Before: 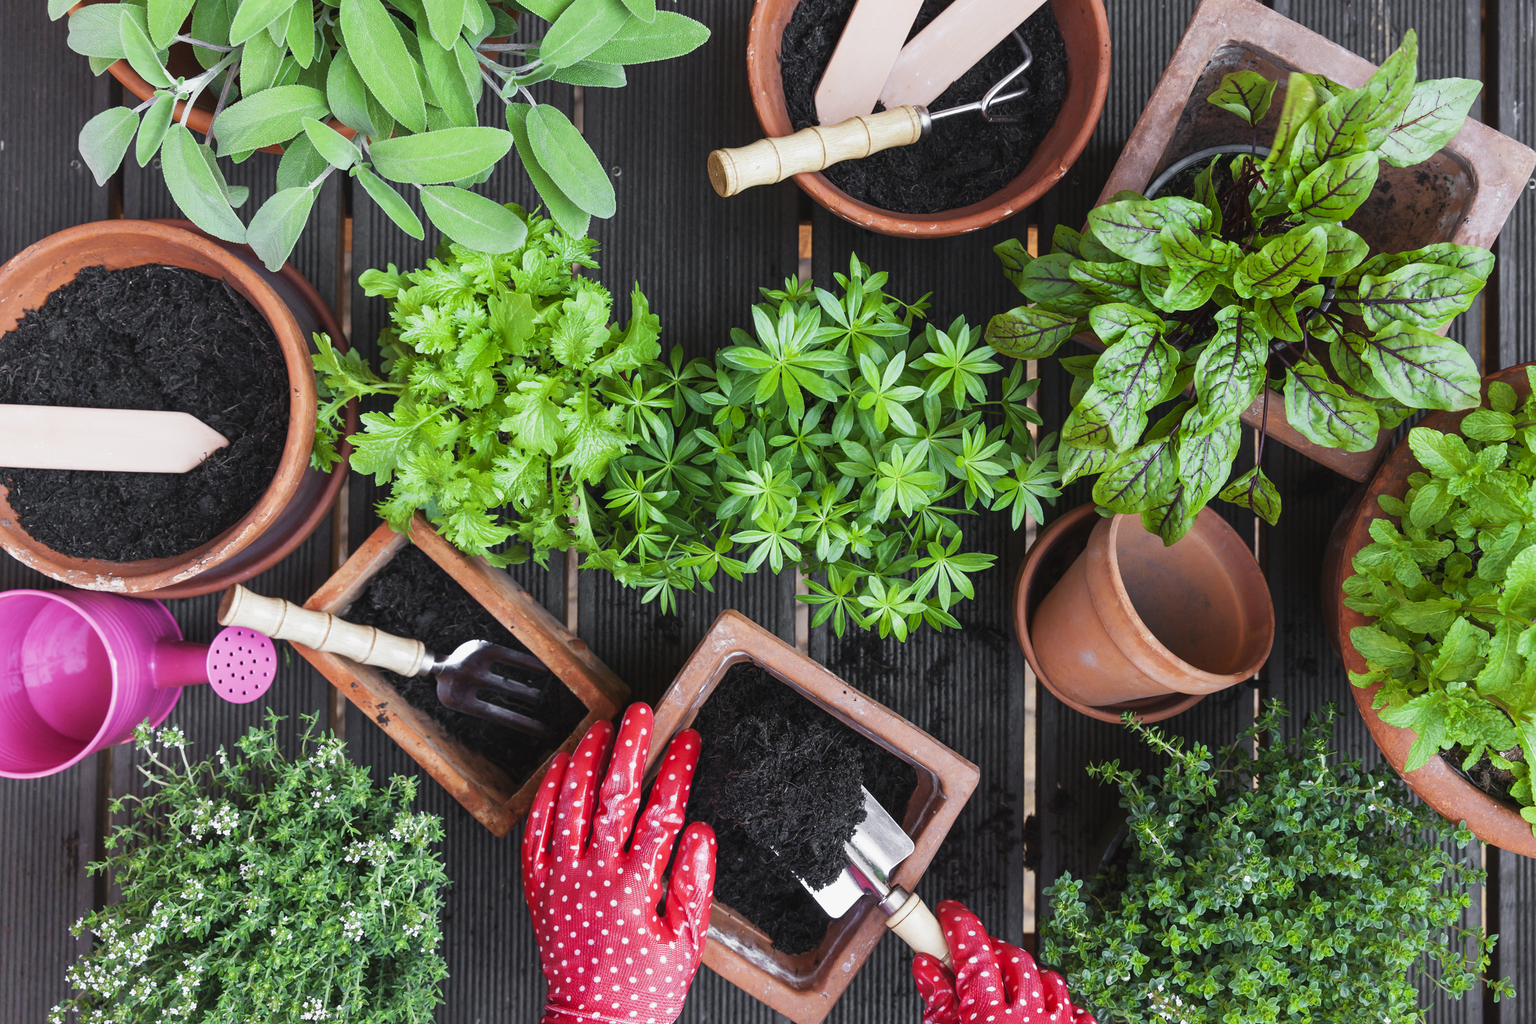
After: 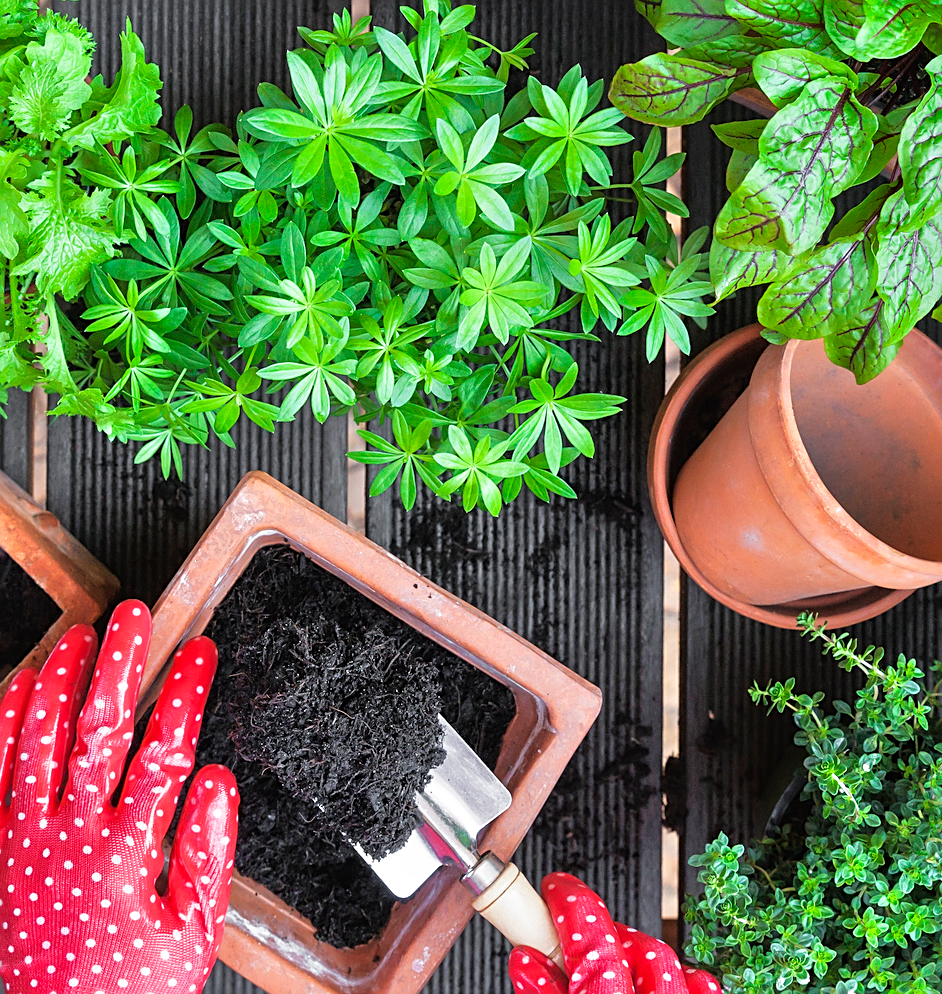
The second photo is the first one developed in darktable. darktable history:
crop: left 35.432%, top 26.233%, right 20.145%, bottom 3.432%
tone equalizer: -7 EV 0.15 EV, -6 EV 0.6 EV, -5 EV 1.15 EV, -4 EV 1.33 EV, -3 EV 1.15 EV, -2 EV 0.6 EV, -1 EV 0.15 EV, mask exposure compensation -0.5 EV
sharpen: on, module defaults
